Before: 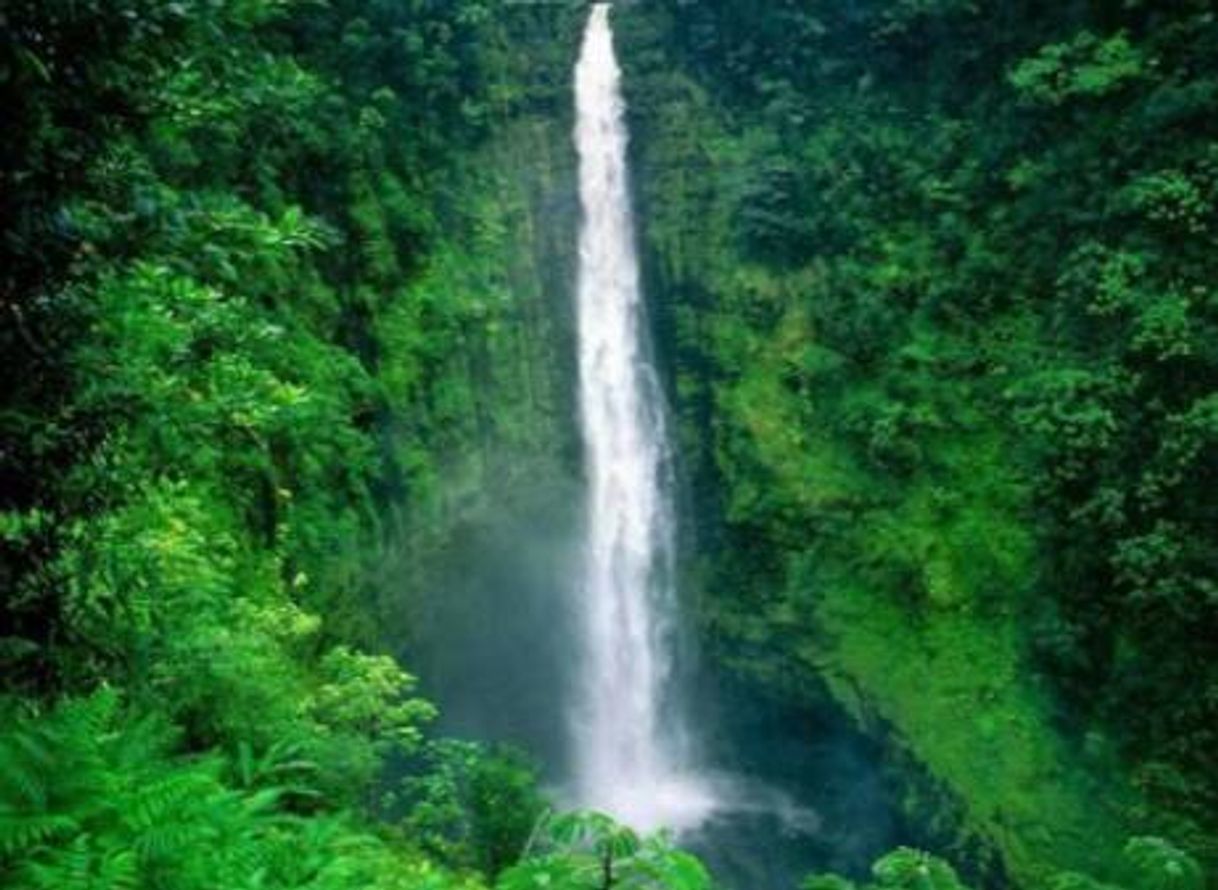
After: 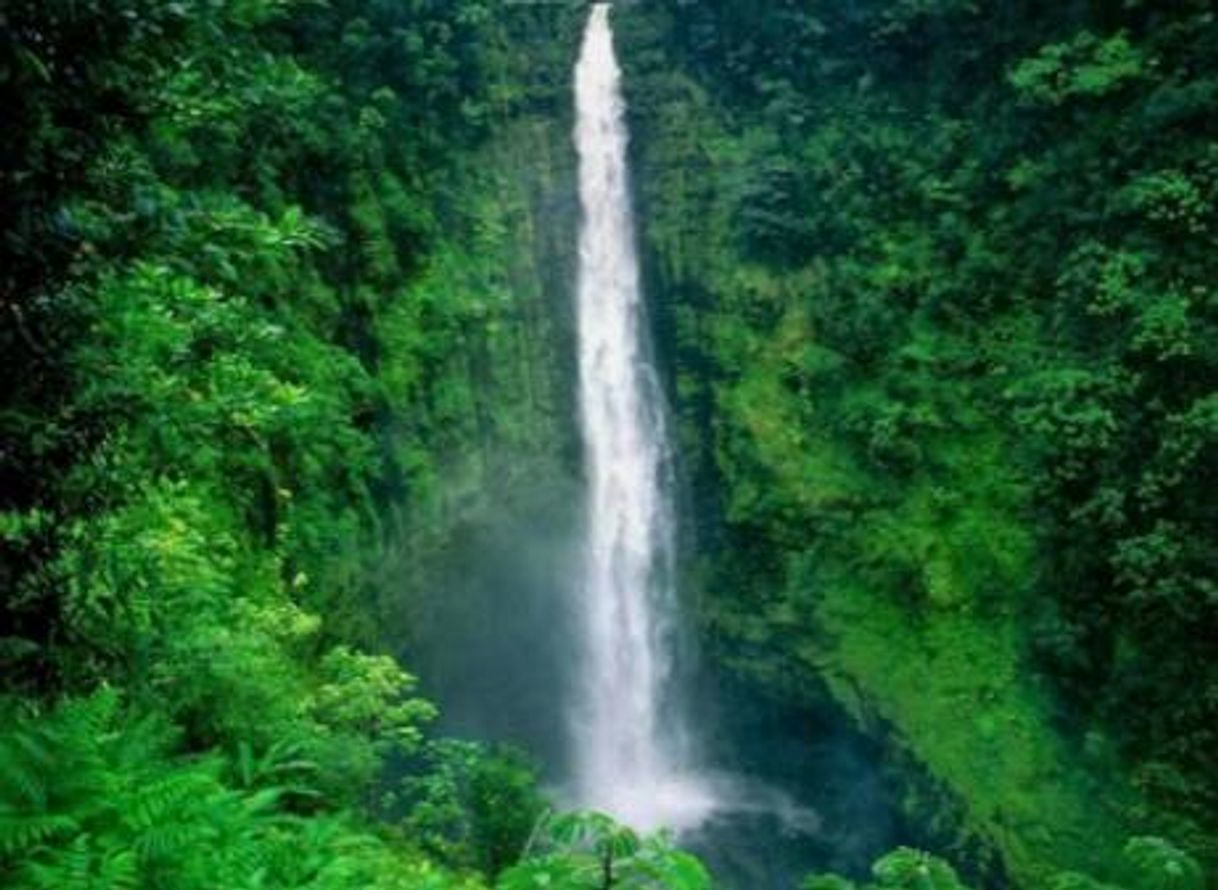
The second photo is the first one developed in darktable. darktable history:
exposure: exposure -0.149 EV, compensate highlight preservation false
color zones: curves: ch0 [(0.11, 0.396) (0.195, 0.36) (0.25, 0.5) (0.303, 0.412) (0.357, 0.544) (0.75, 0.5) (0.967, 0.328)]; ch1 [(0, 0.468) (0.112, 0.512) (0.202, 0.6) (0.25, 0.5) (0.307, 0.352) (0.357, 0.544) (0.75, 0.5) (0.963, 0.524)], mix -93.84%
local contrast: mode bilateral grid, contrast 11, coarseness 25, detail 115%, midtone range 0.2
